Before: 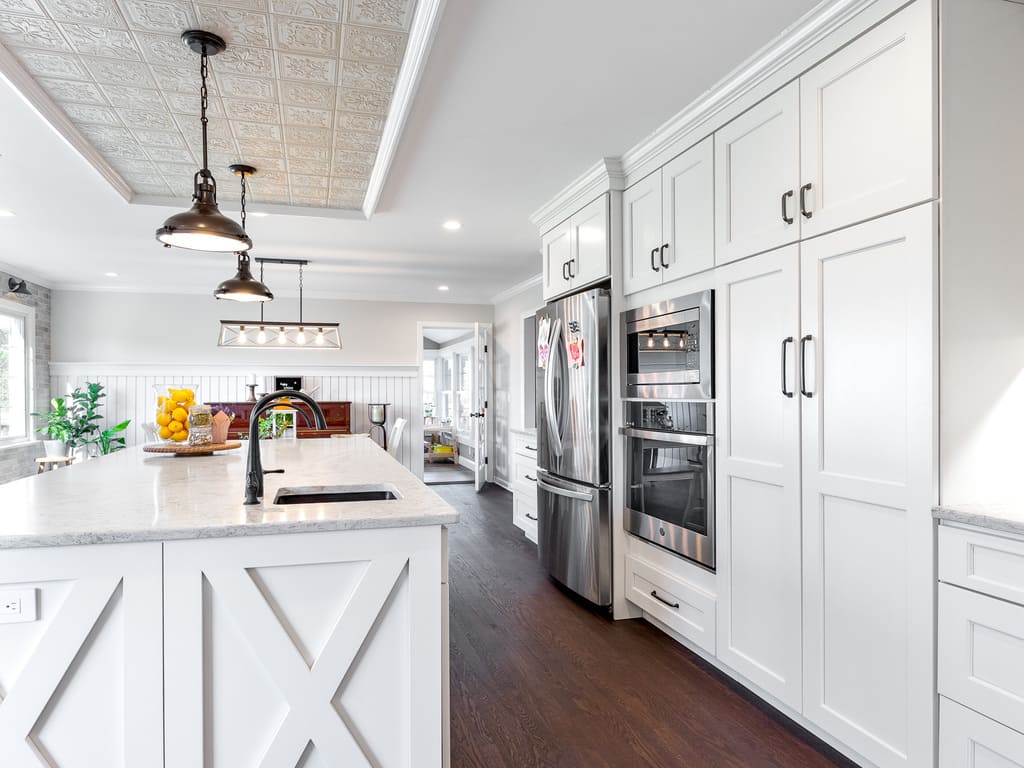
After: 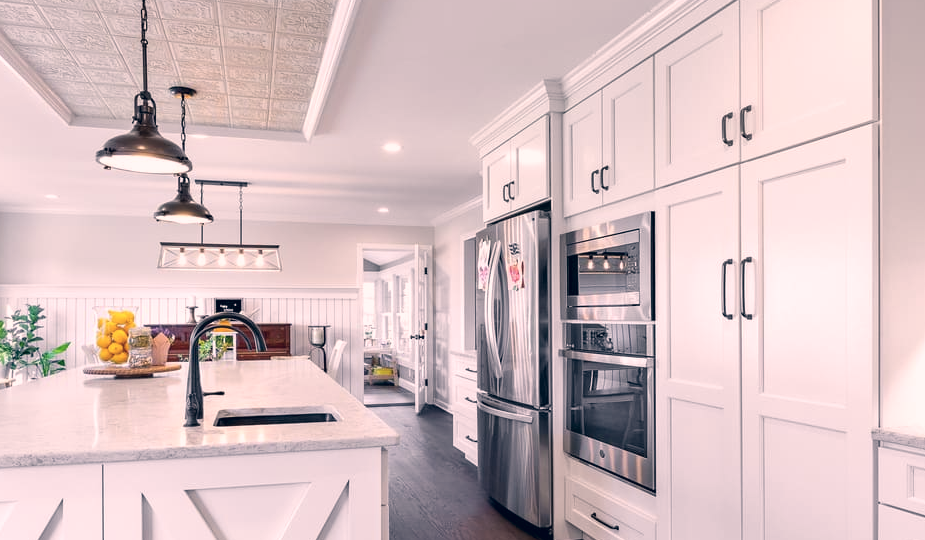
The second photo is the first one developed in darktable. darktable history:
crop: left 5.947%, top 10.278%, right 3.662%, bottom 19.359%
color correction: highlights a* 14.27, highlights b* 6.03, shadows a* -5.37, shadows b* -15.24, saturation 0.861
